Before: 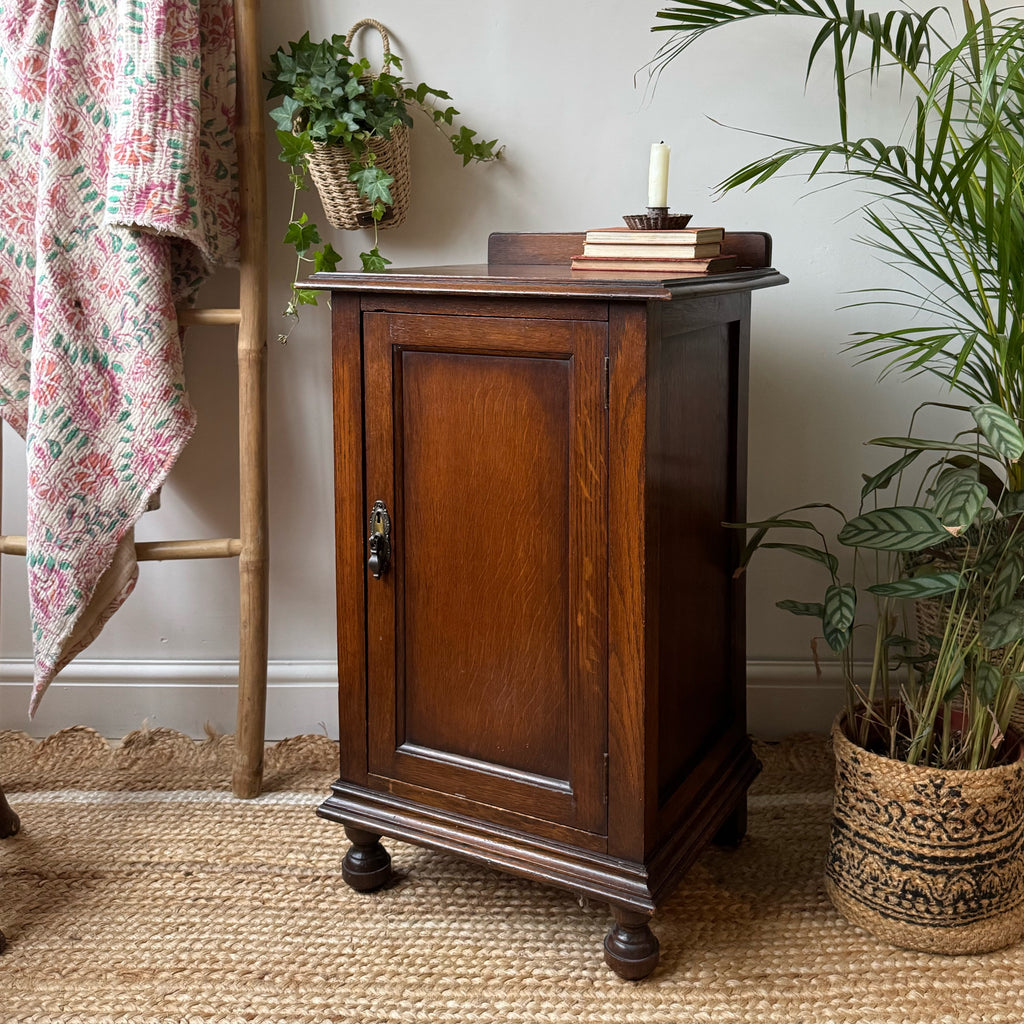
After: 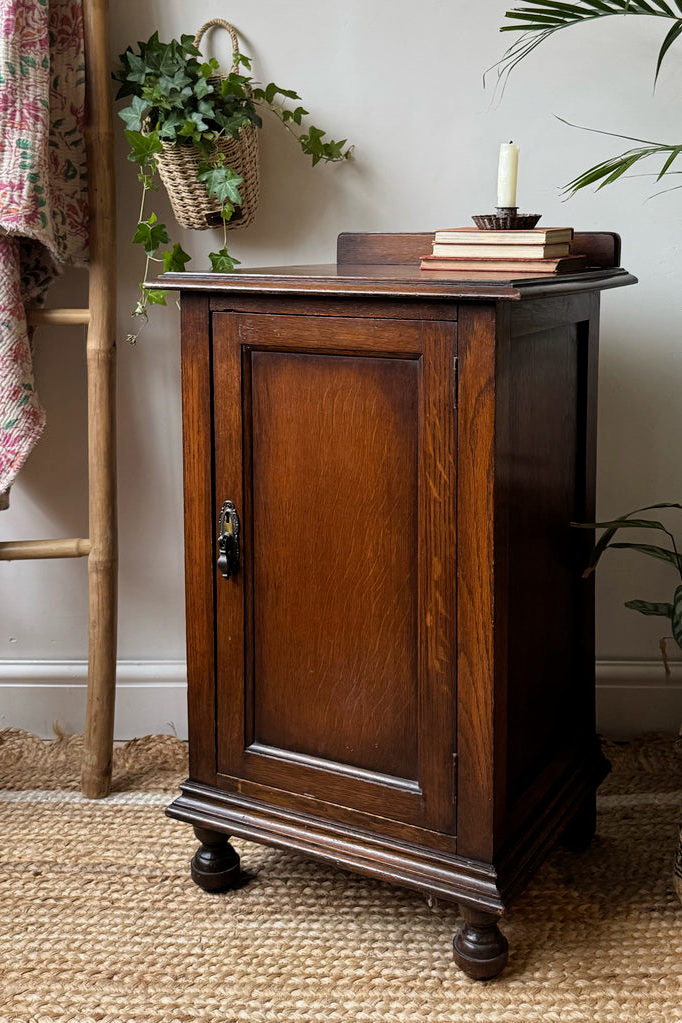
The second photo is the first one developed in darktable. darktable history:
filmic rgb: middle gray luminance 18.31%, black relative exposure -11.56 EV, white relative exposure 2.61 EV, threshold 2.98 EV, target black luminance 0%, hardness 8.37, latitude 98.82%, contrast 1.079, shadows ↔ highlights balance 0.451%, color science v4 (2020), enable highlight reconstruction true
crop and rotate: left 14.842%, right 18.52%
